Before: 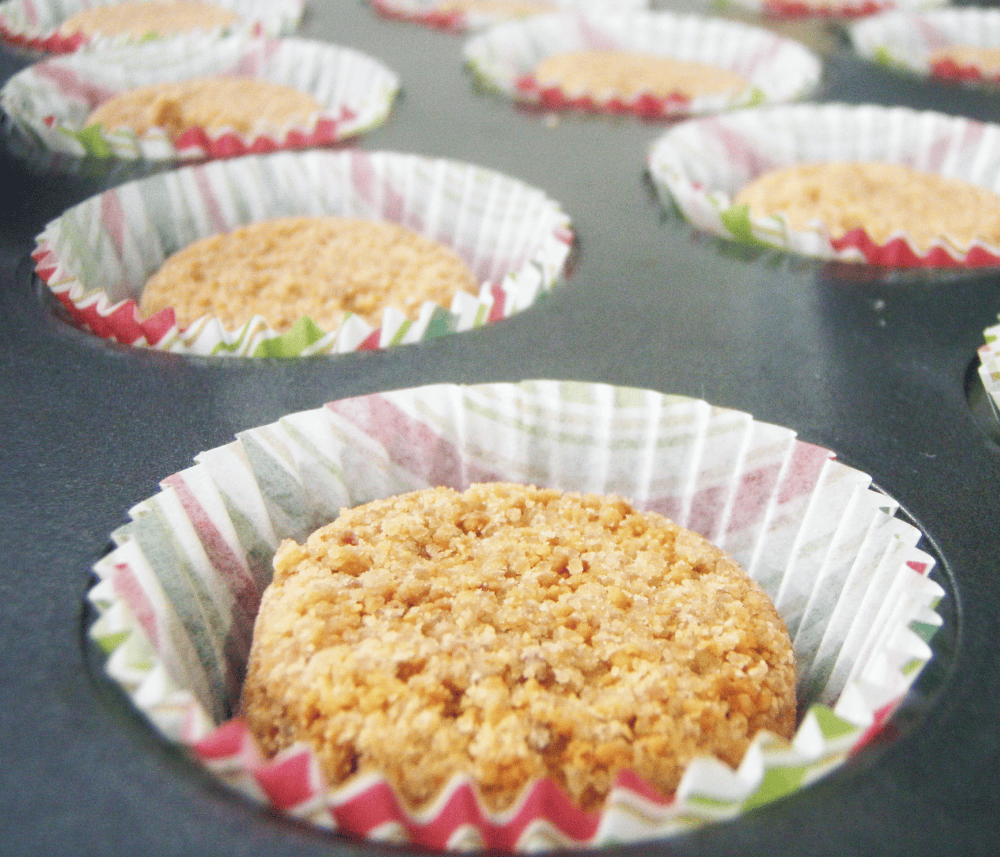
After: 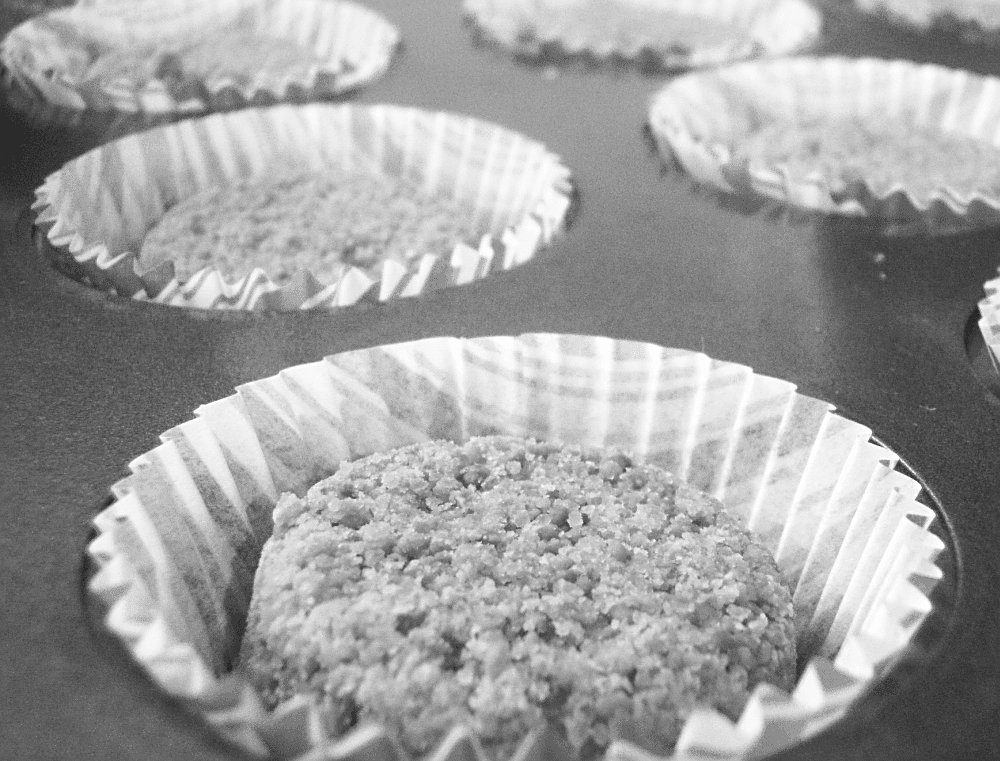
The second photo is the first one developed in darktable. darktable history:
sharpen: on, module defaults
color calibration: output gray [0.253, 0.26, 0.487, 0], x 0.38, y 0.39, temperature 4077.86 K
crop and rotate: top 5.536%, bottom 5.622%
